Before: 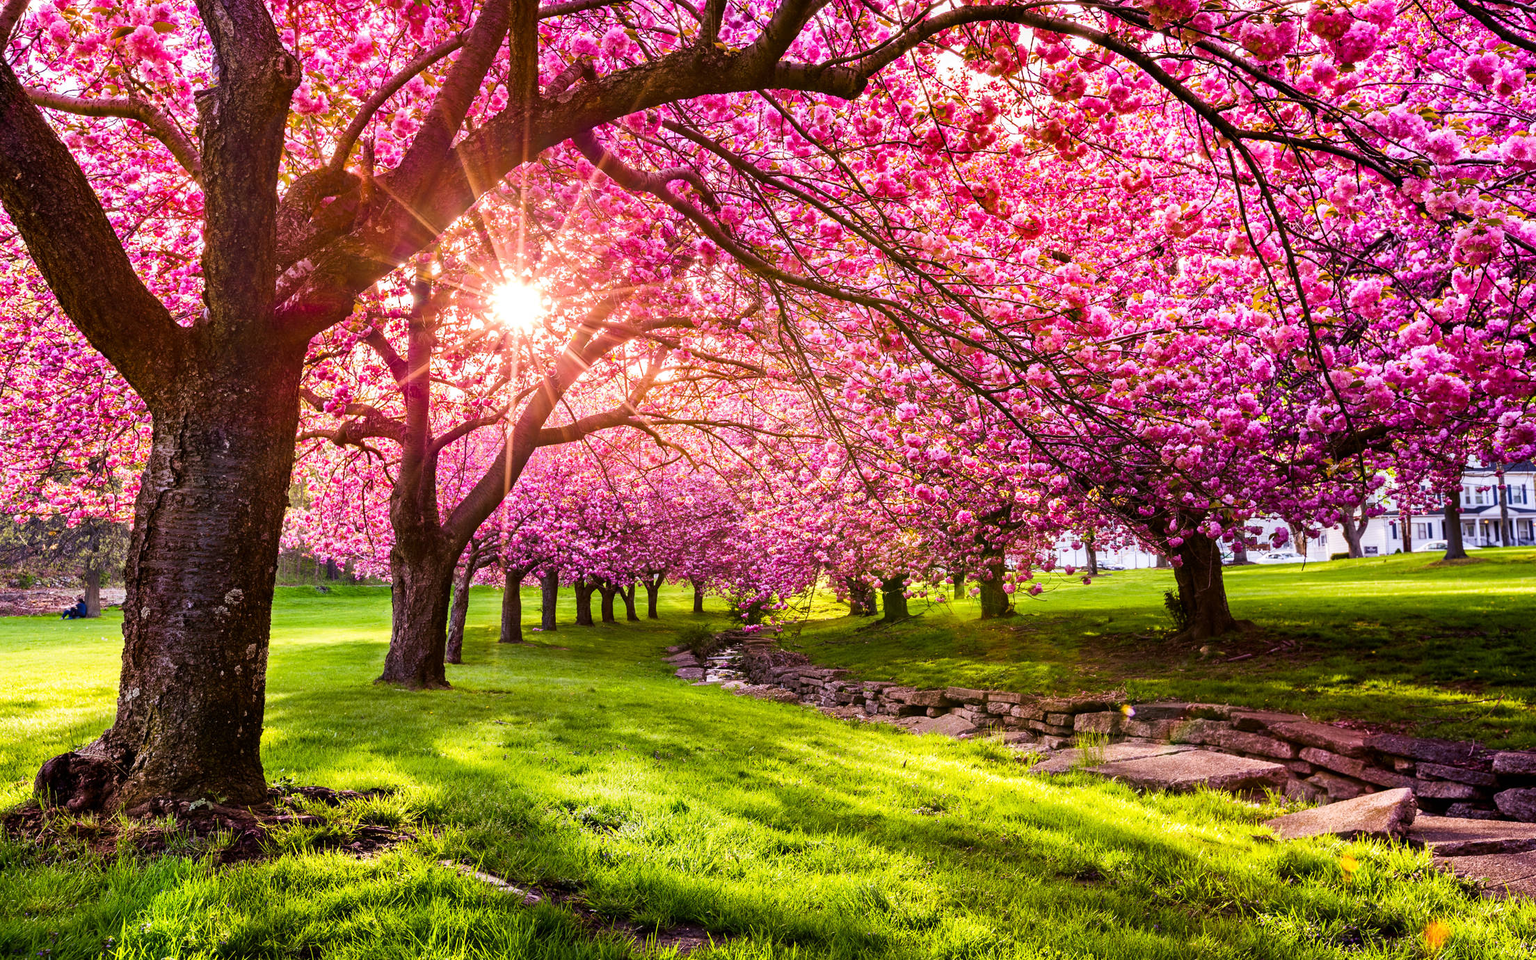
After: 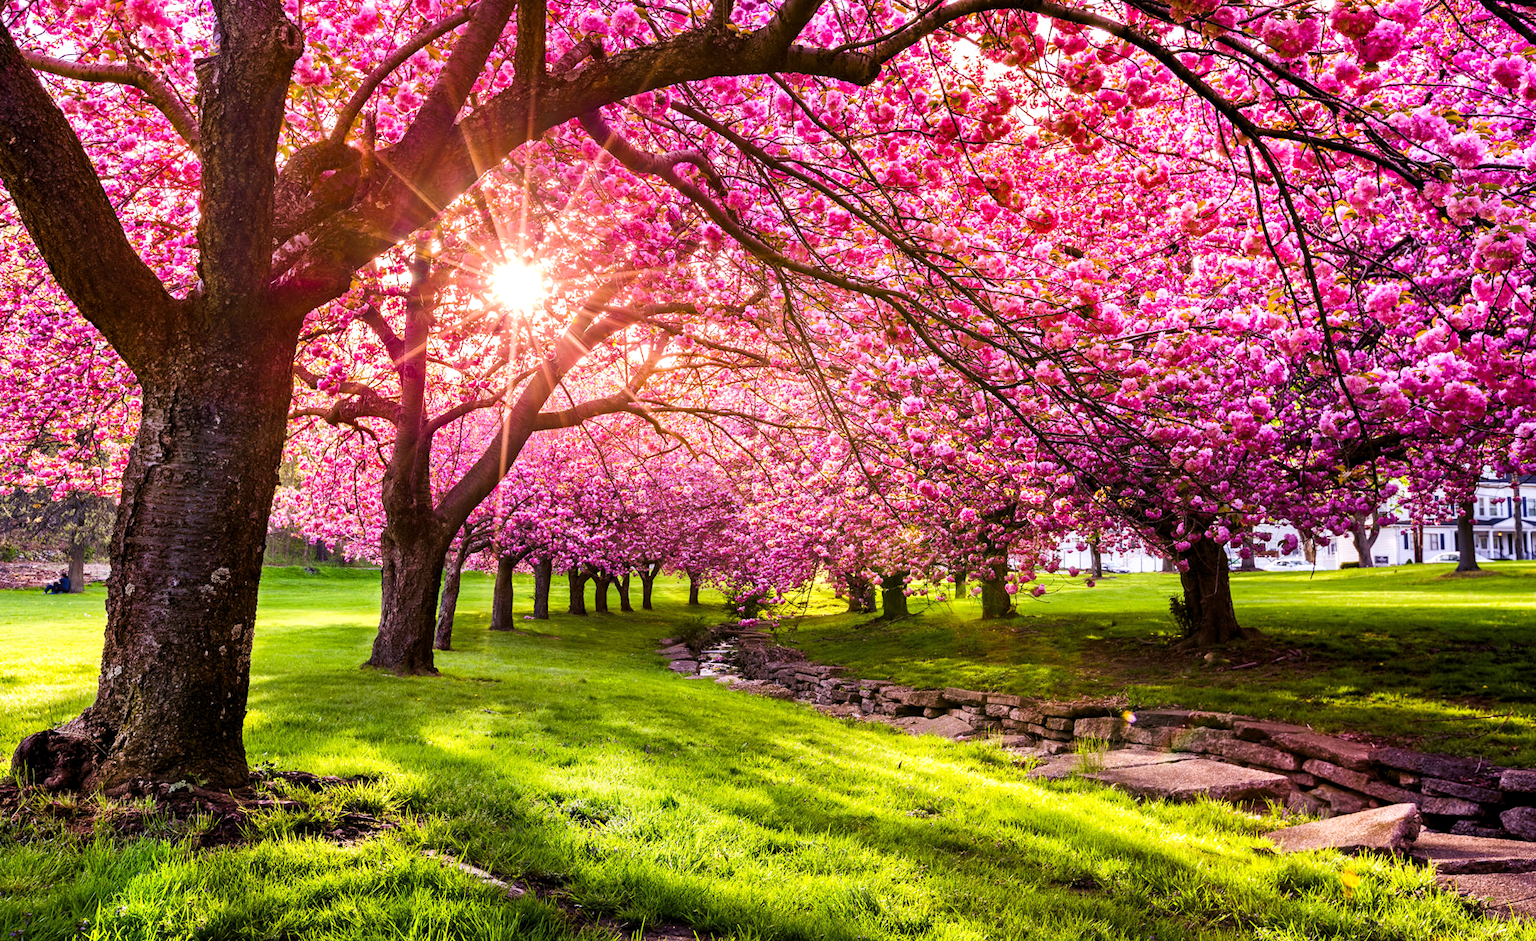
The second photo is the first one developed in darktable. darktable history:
rotate and perspective: rotation 1.57°, crop left 0.018, crop right 0.982, crop top 0.039, crop bottom 0.961
levels: levels [0.016, 0.492, 0.969]
